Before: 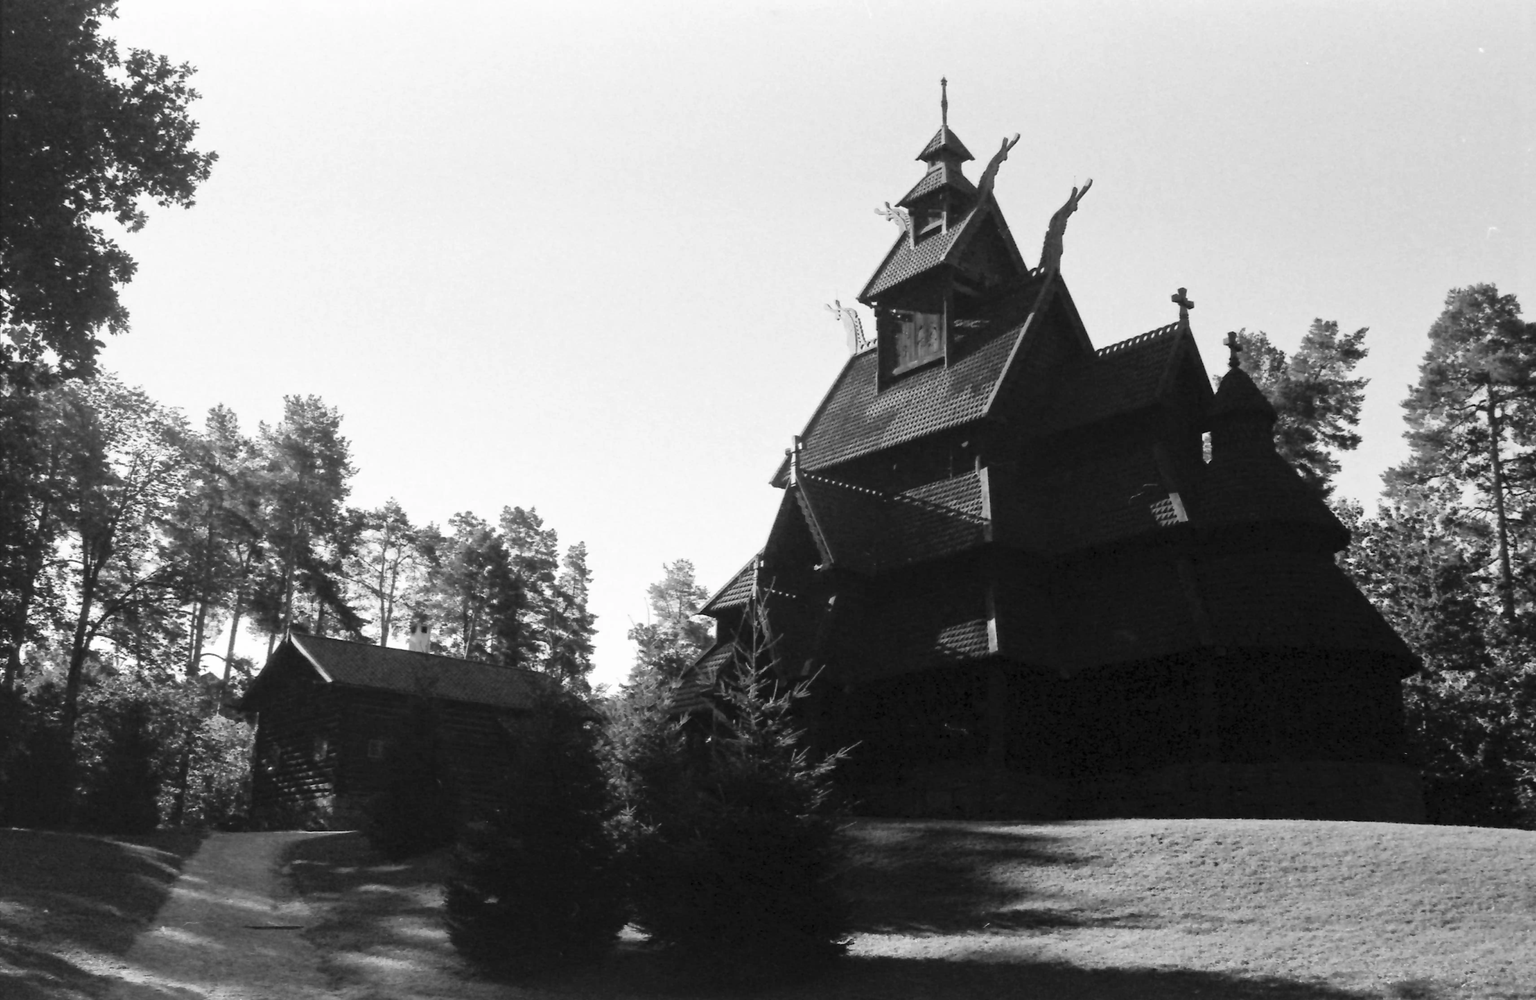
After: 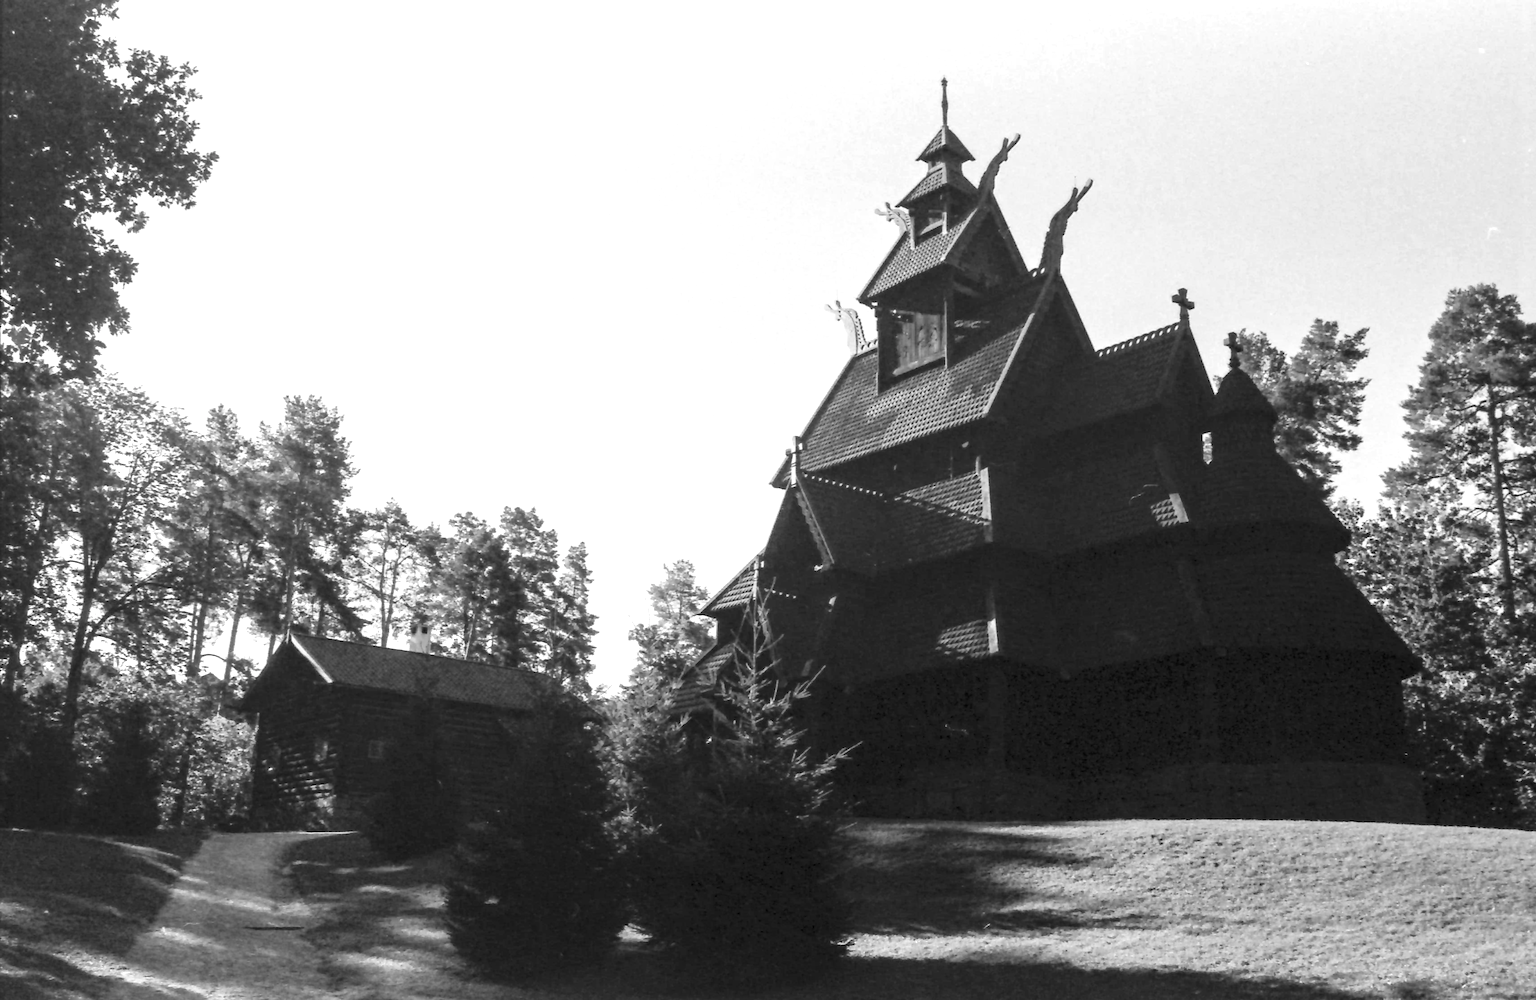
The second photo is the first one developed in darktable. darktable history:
exposure: exposure 0.377 EV, compensate highlight preservation false
local contrast: on, module defaults
